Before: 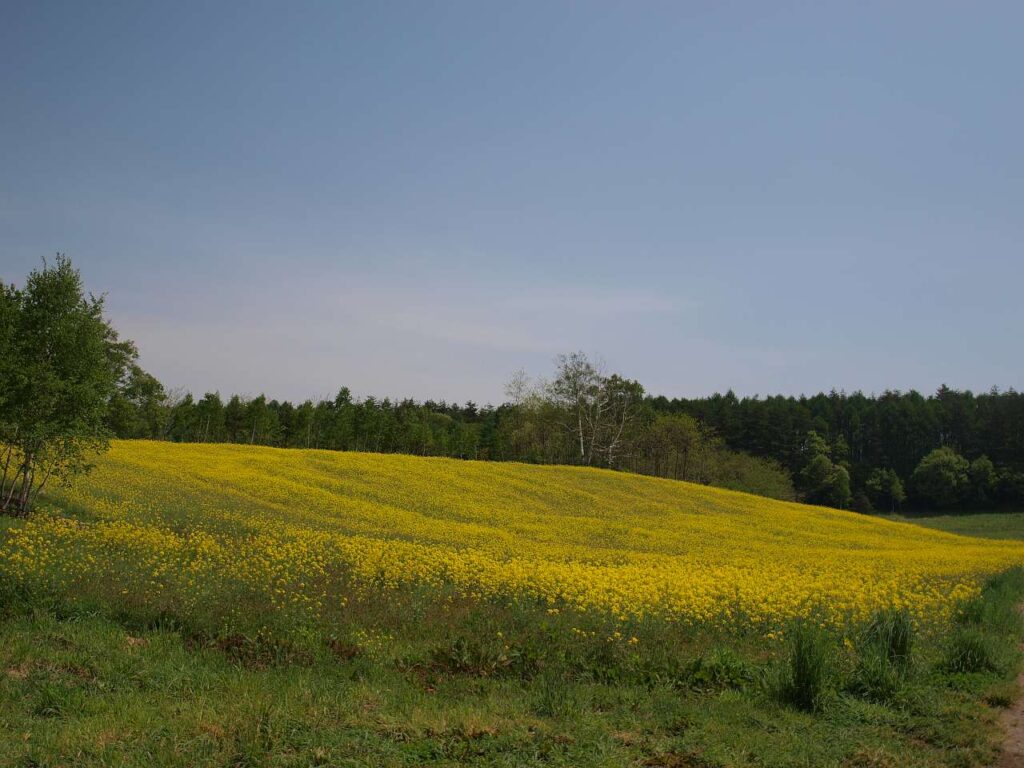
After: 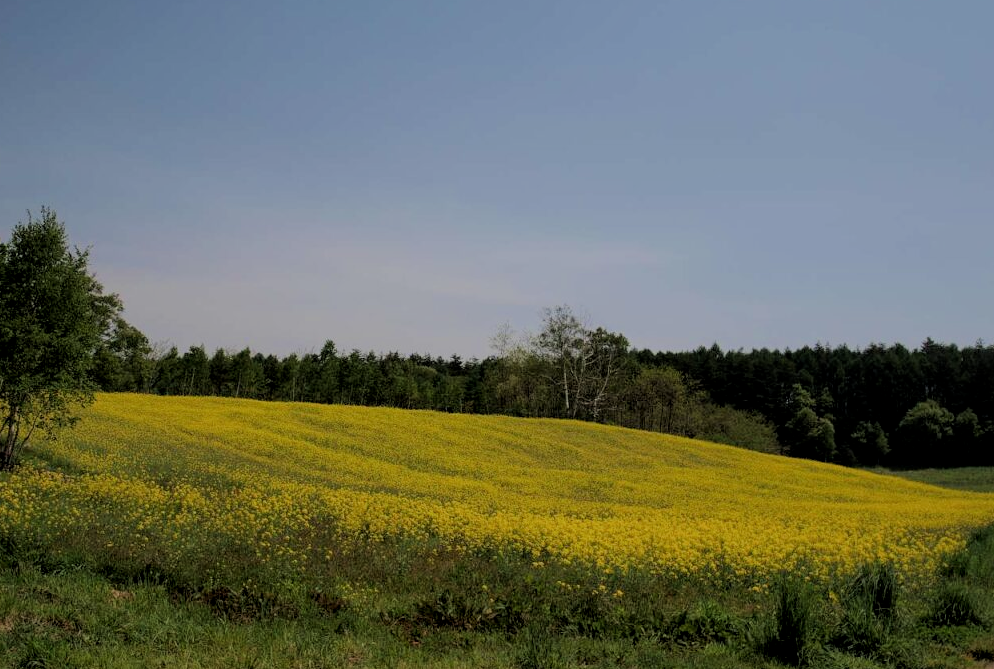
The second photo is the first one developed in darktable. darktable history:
local contrast: highlights 100%, shadows 100%, detail 120%, midtone range 0.2
crop: left 1.507%, top 6.147%, right 1.379%, bottom 6.637%
filmic rgb: black relative exposure -6.15 EV, white relative exposure 6.96 EV, hardness 2.23, color science v6 (2022)
